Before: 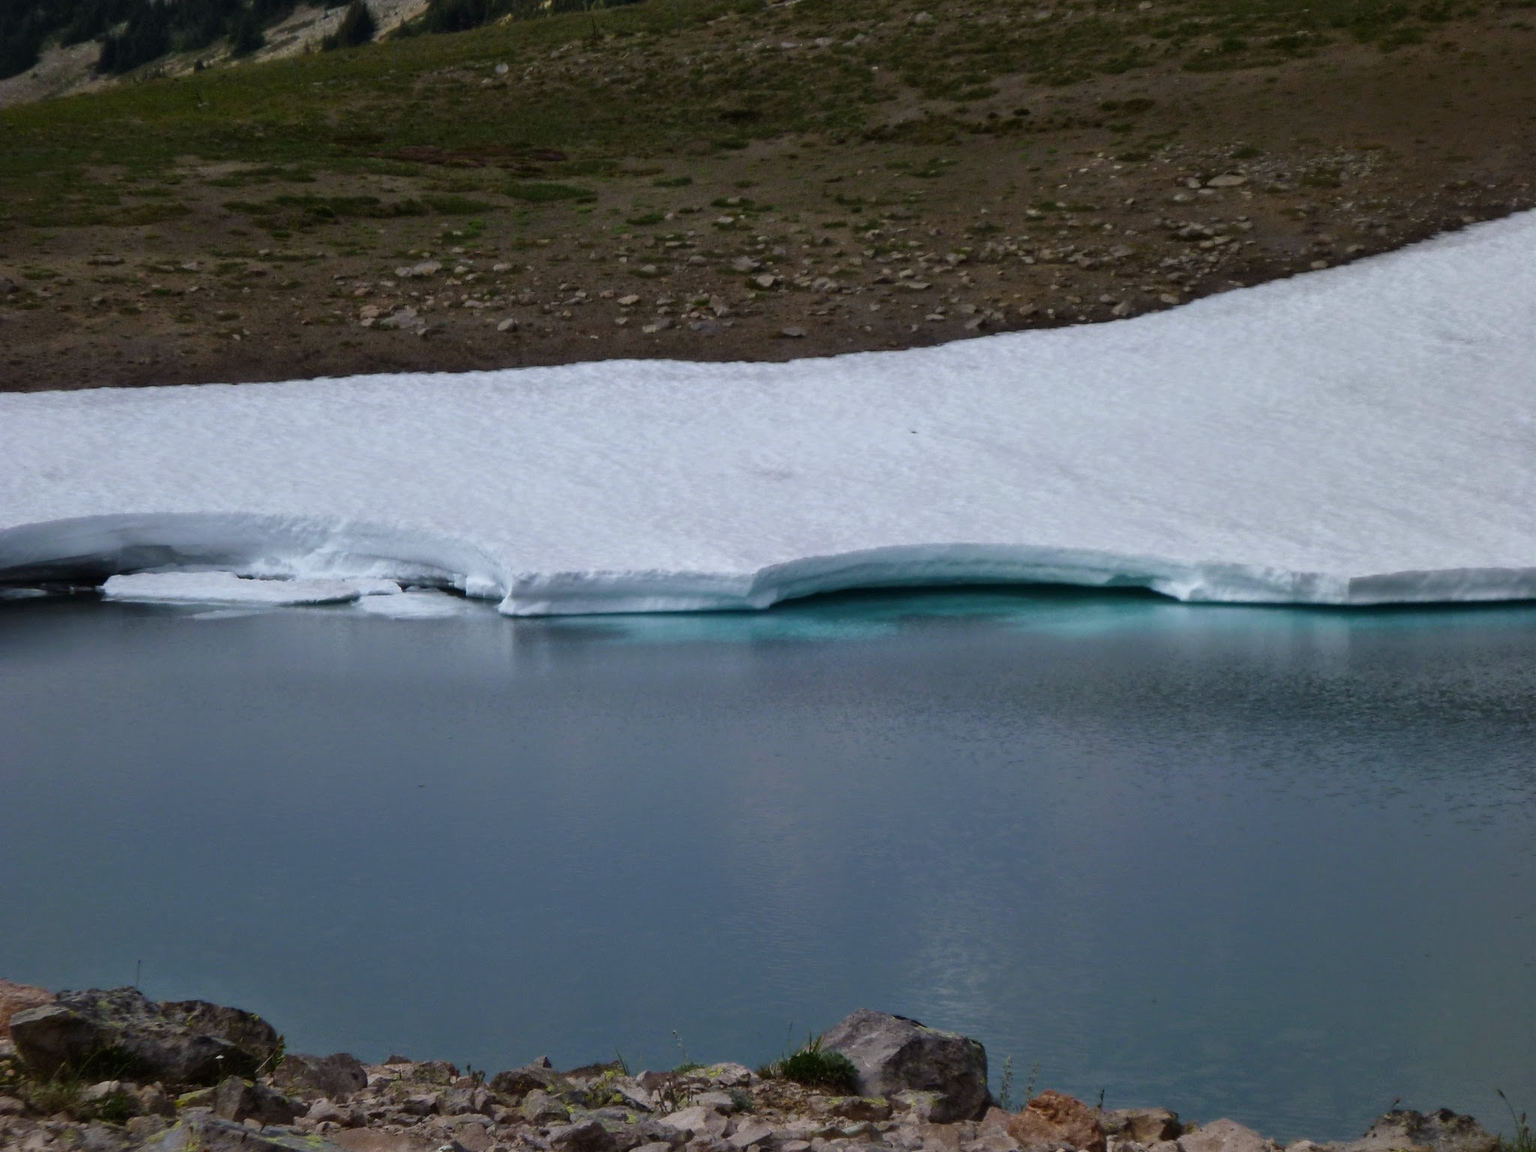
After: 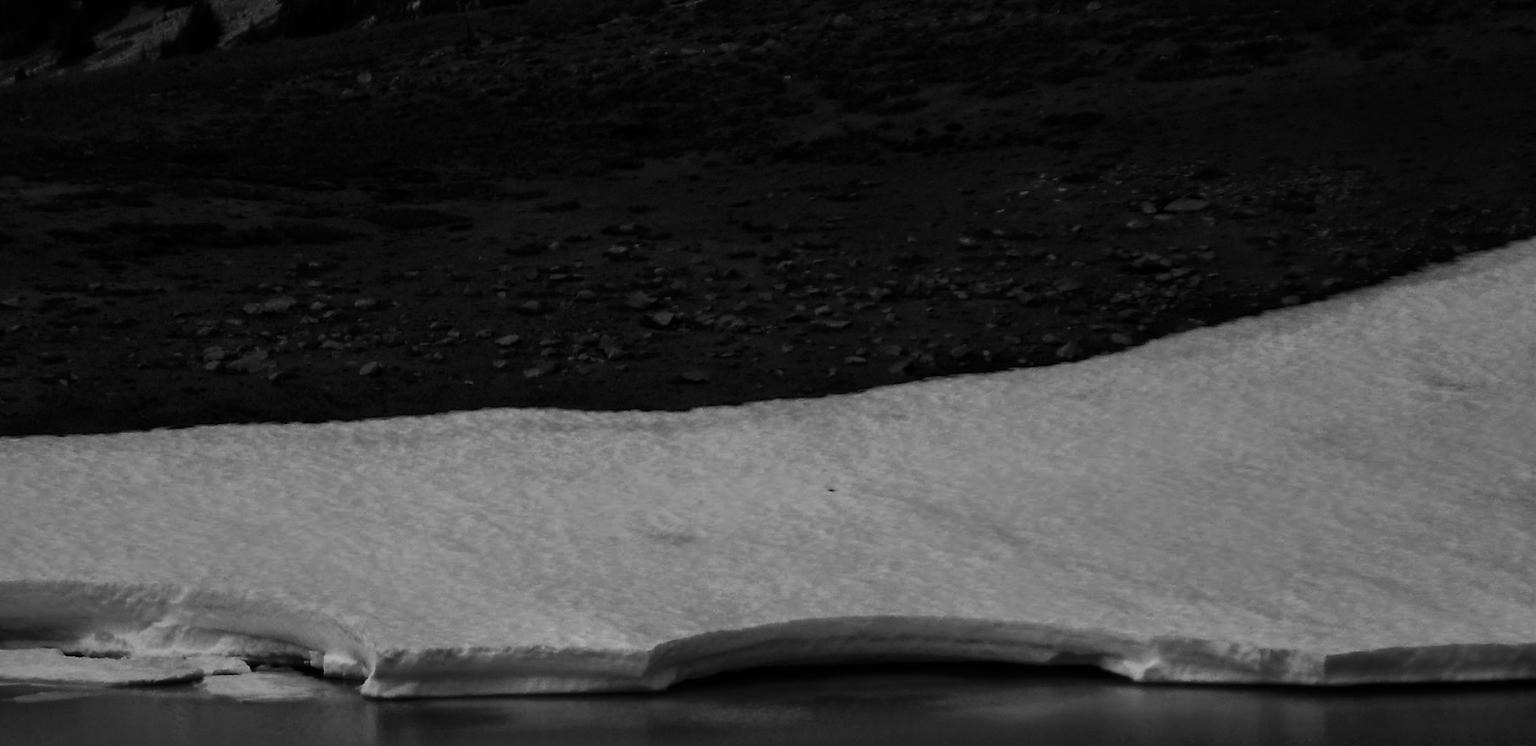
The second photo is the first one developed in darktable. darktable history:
crop and rotate: left 11.812%, bottom 42.776%
contrast brightness saturation: contrast -0.03, brightness -0.59, saturation -1
